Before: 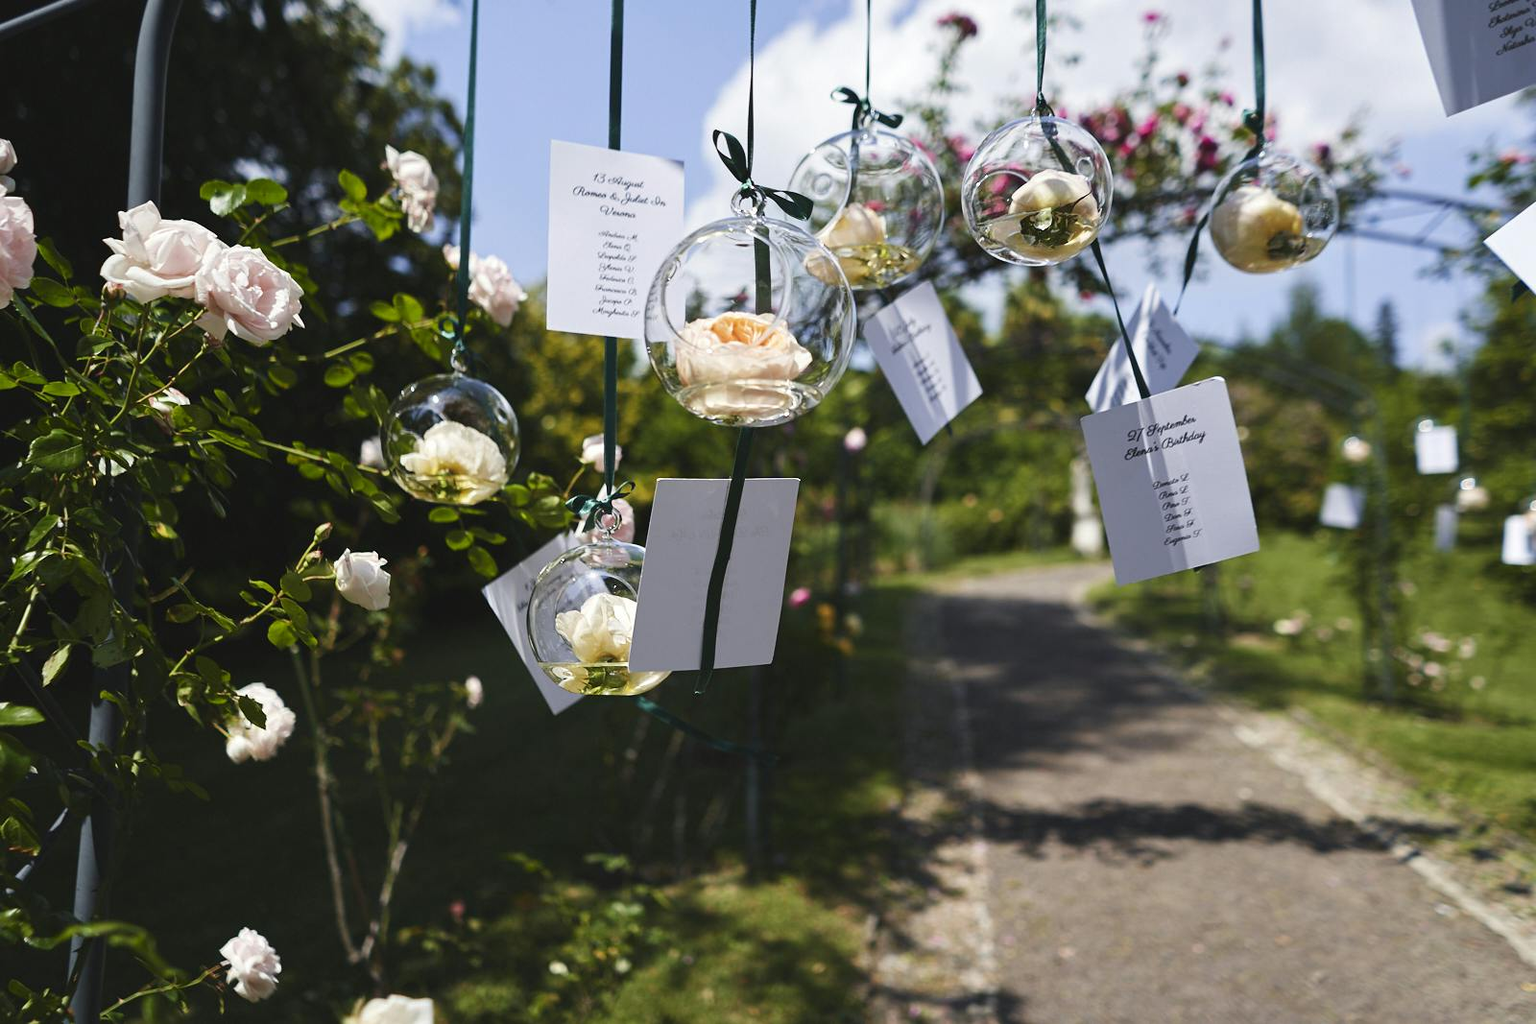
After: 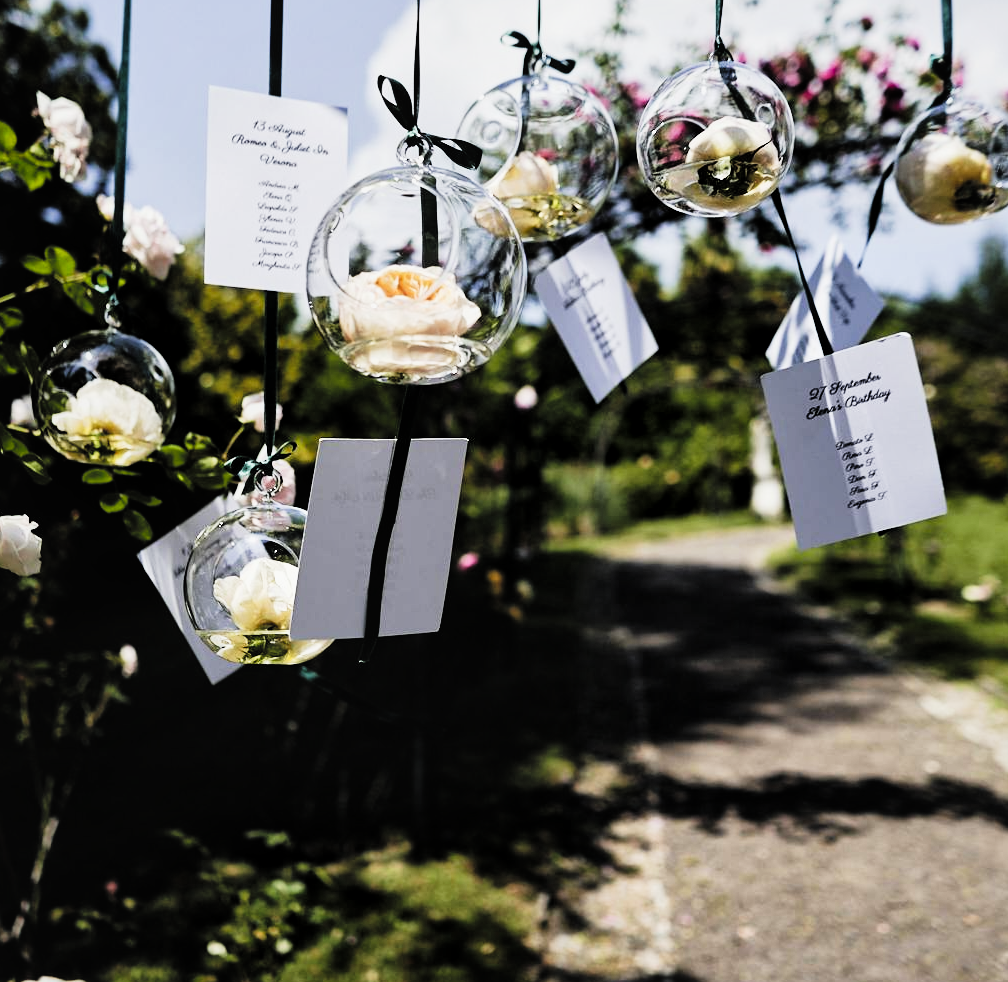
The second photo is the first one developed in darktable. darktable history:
filmic rgb: black relative exposure -5.14 EV, white relative exposure 3.54 EV, hardness 3.17, contrast 1.396, highlights saturation mix -29.92%
crop and rotate: left 22.833%, top 5.643%, right 14.128%, bottom 2.276%
sharpen: radius 2.872, amount 0.863, threshold 47.468
levels: levels [0.031, 0.5, 0.969]
local contrast: mode bilateral grid, contrast 20, coarseness 49, detail 147%, midtone range 0.2
tone curve: curves: ch0 [(0, 0.047) (0.15, 0.127) (0.46, 0.466) (0.751, 0.788) (1, 0.961)]; ch1 [(0, 0) (0.43, 0.408) (0.476, 0.469) (0.505, 0.501) (0.553, 0.557) (0.592, 0.58) (0.631, 0.625) (1, 1)]; ch2 [(0, 0) (0.505, 0.495) (0.55, 0.557) (0.583, 0.573) (1, 1)], preserve colors none
